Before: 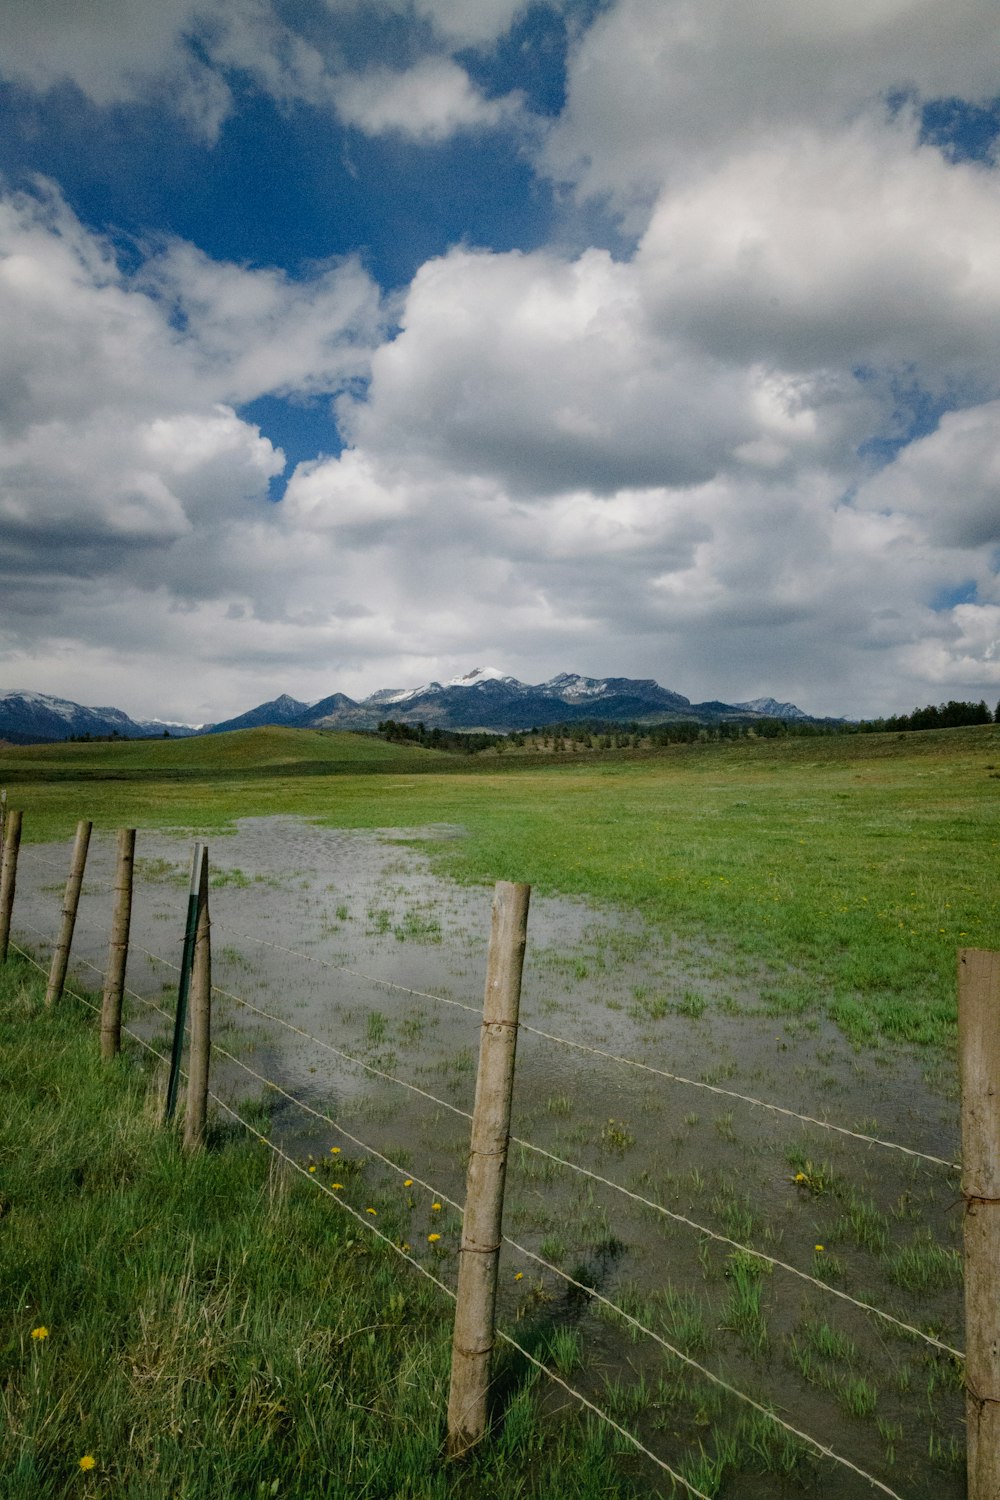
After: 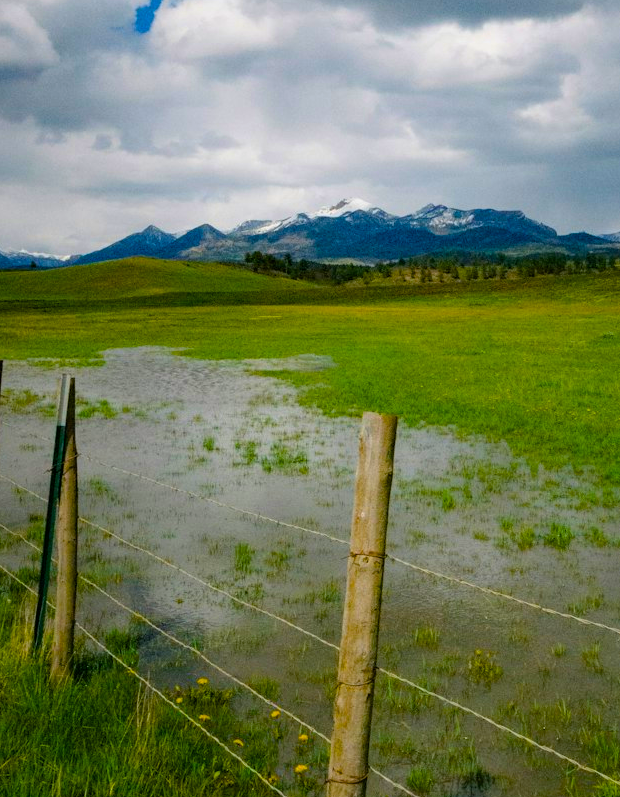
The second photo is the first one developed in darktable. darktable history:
crop: left 13.312%, top 31.28%, right 24.627%, bottom 15.582%
shadows and highlights: shadows -12.5, white point adjustment 4, highlights 28.33
color balance rgb: perceptual saturation grading › global saturation 100%
